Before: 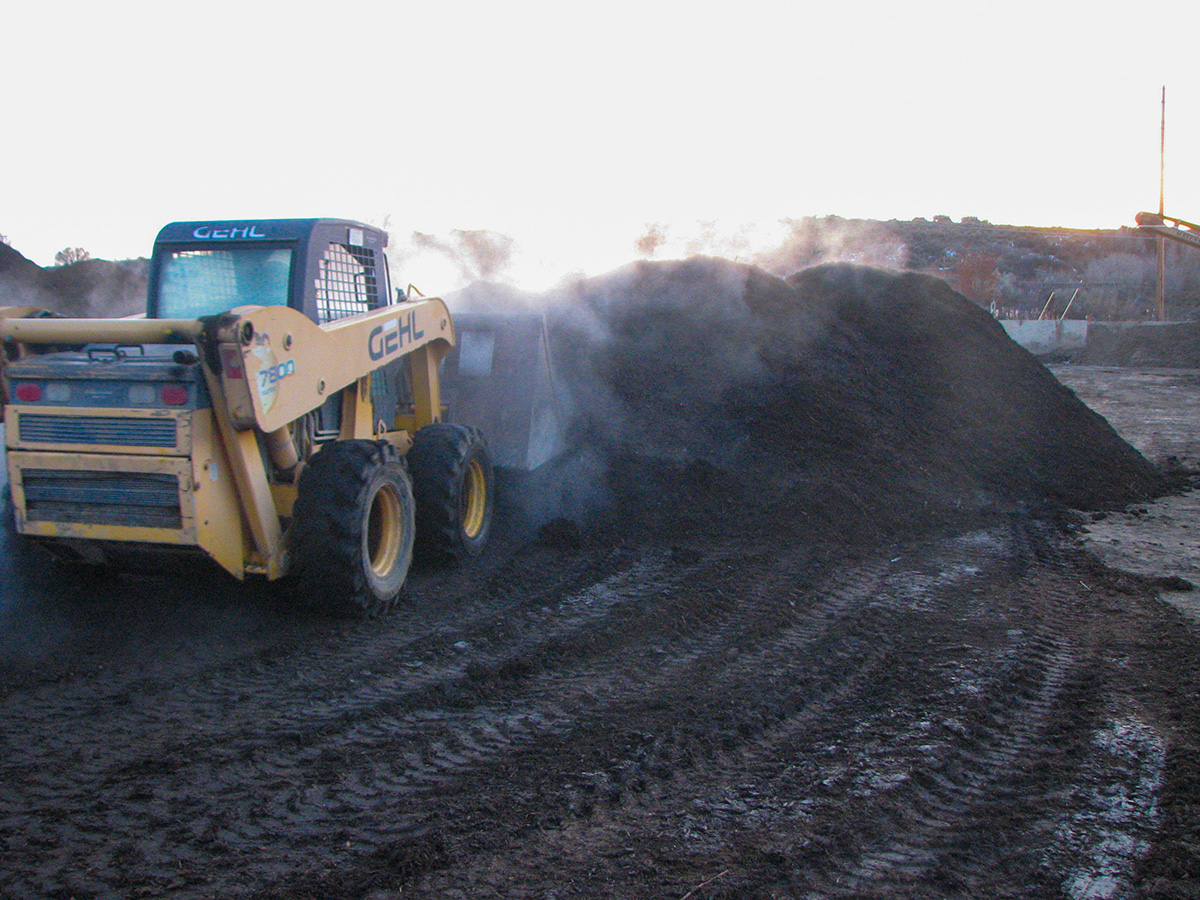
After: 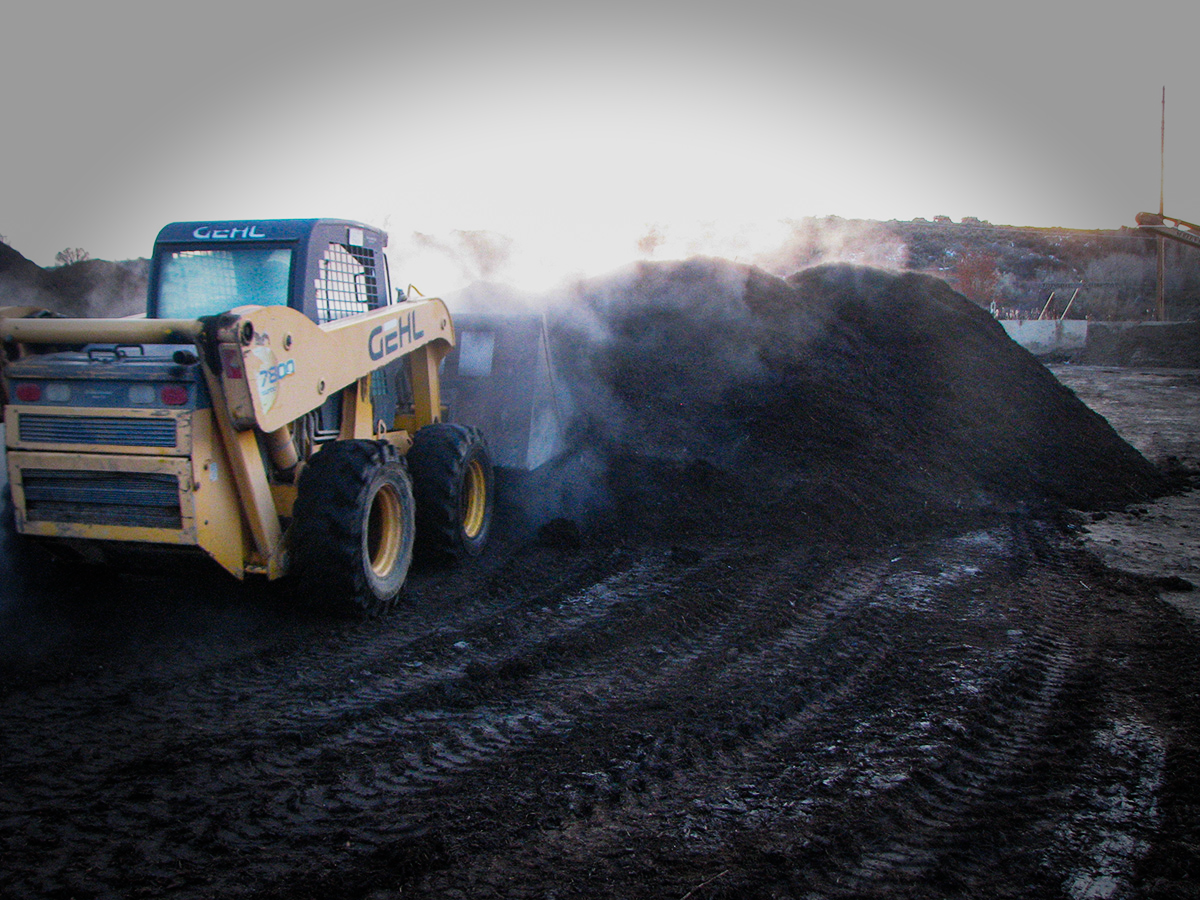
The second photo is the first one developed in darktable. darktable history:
vignetting: fall-off start 66.7%, fall-off radius 39.74%, brightness -0.576, saturation -0.258, automatic ratio true, width/height ratio 0.671, dithering 16-bit output
sigmoid: contrast 1.7, skew 0.1, preserve hue 0%, red attenuation 0.1, red rotation 0.035, green attenuation 0.1, green rotation -0.017, blue attenuation 0.15, blue rotation -0.052, base primaries Rec2020
